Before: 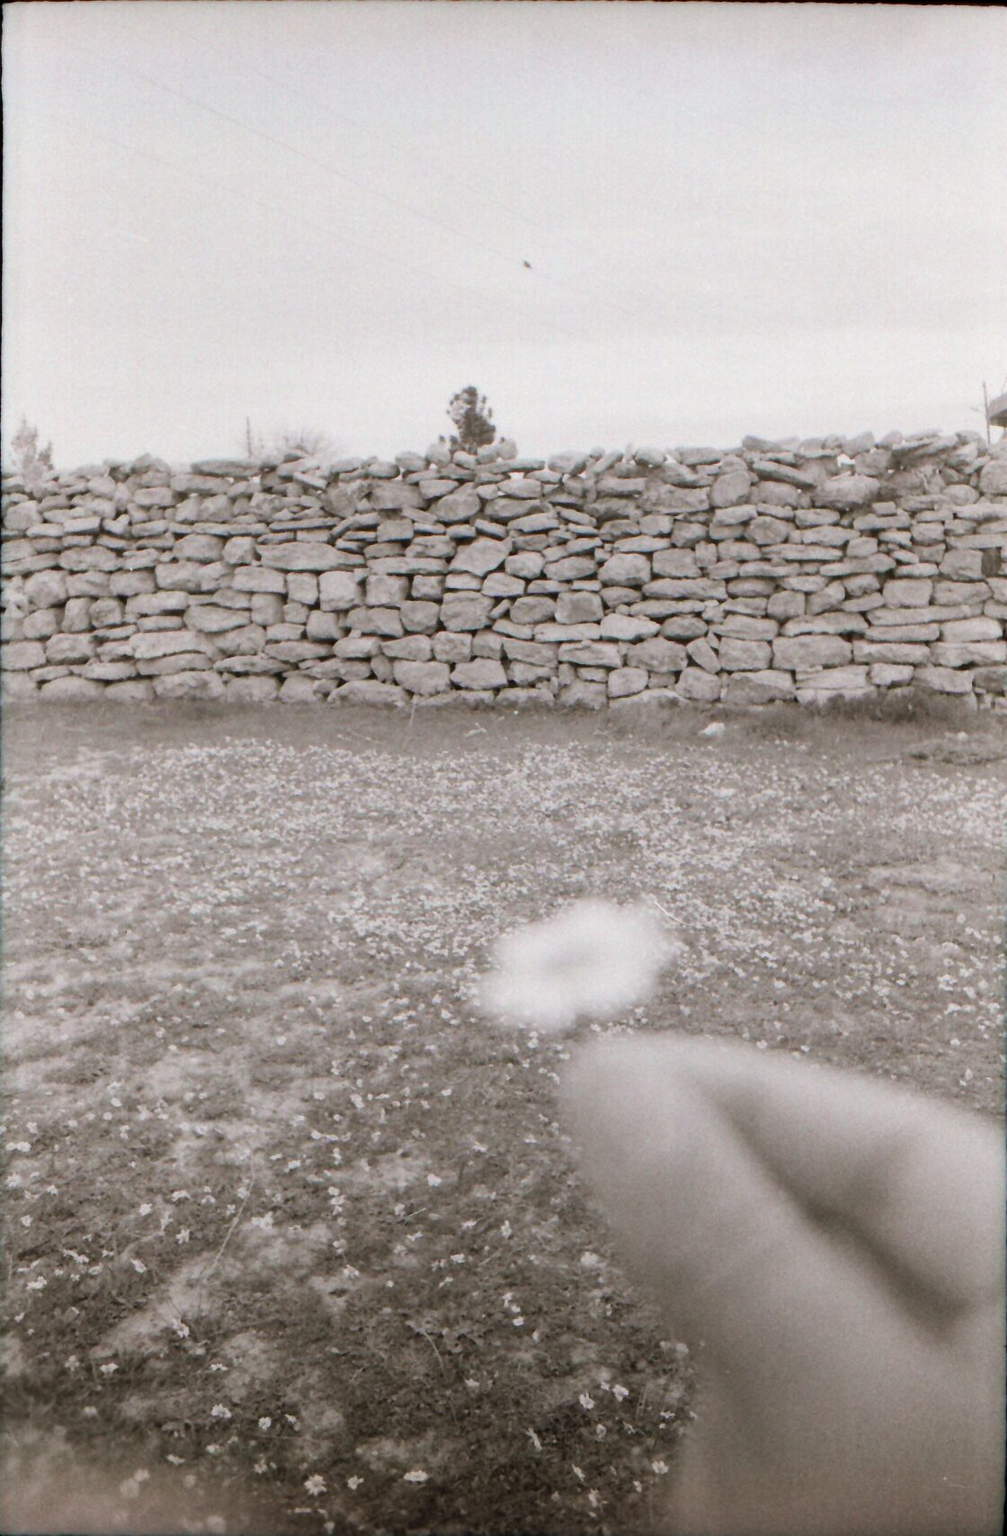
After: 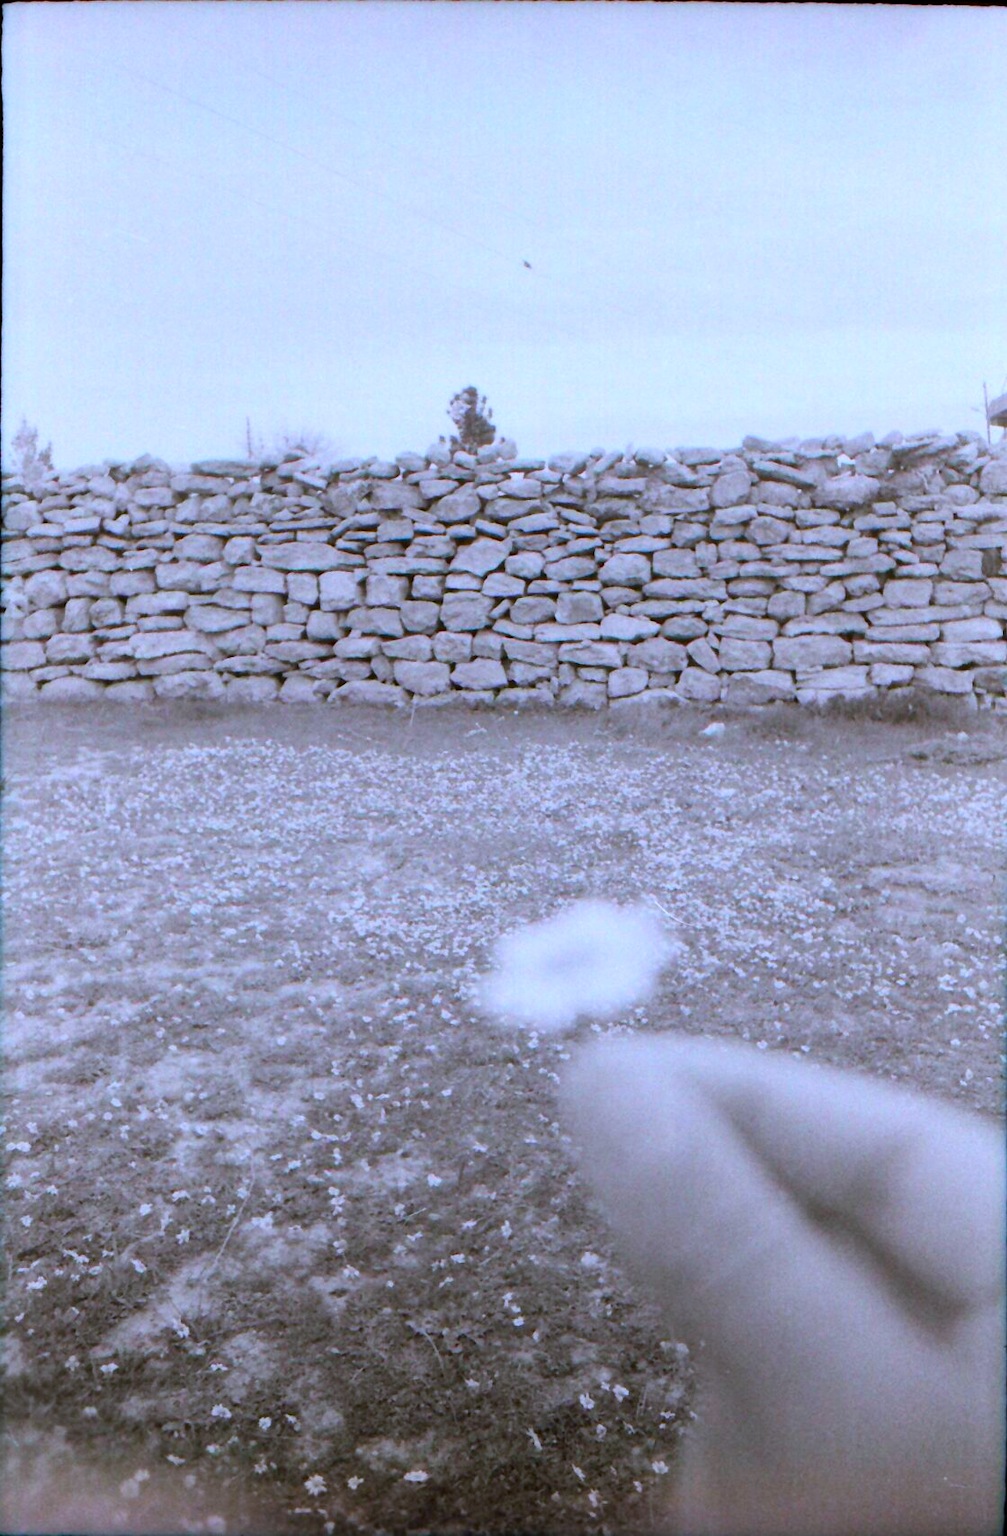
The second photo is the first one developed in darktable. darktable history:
white balance: red 0.948, green 1.02, blue 1.176
color balance rgb: linear chroma grading › global chroma 23.15%, perceptual saturation grading › global saturation 28.7%, perceptual saturation grading › mid-tones 12.04%, perceptual saturation grading › shadows 10.19%, global vibrance 22.22%
